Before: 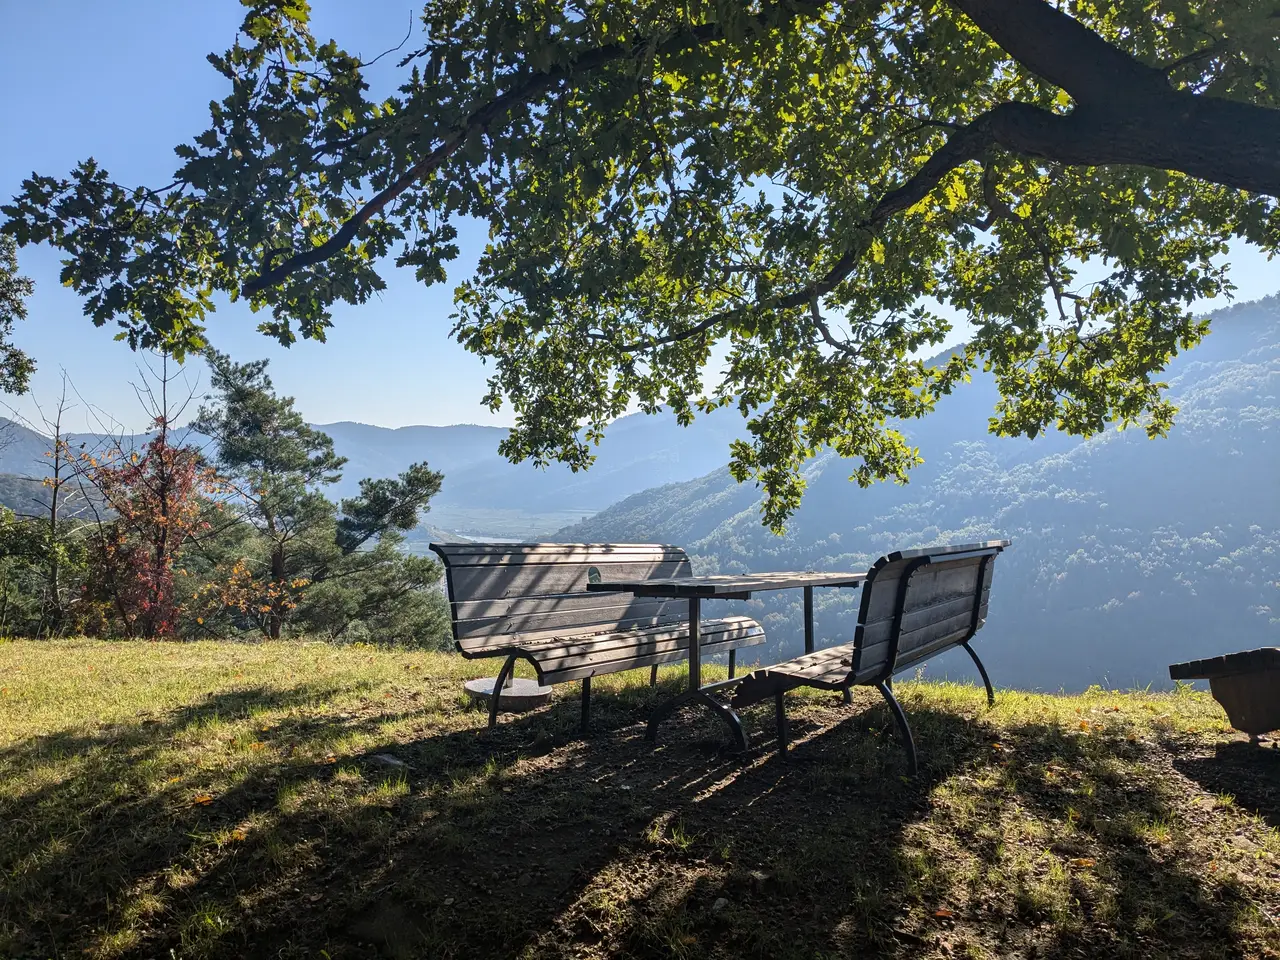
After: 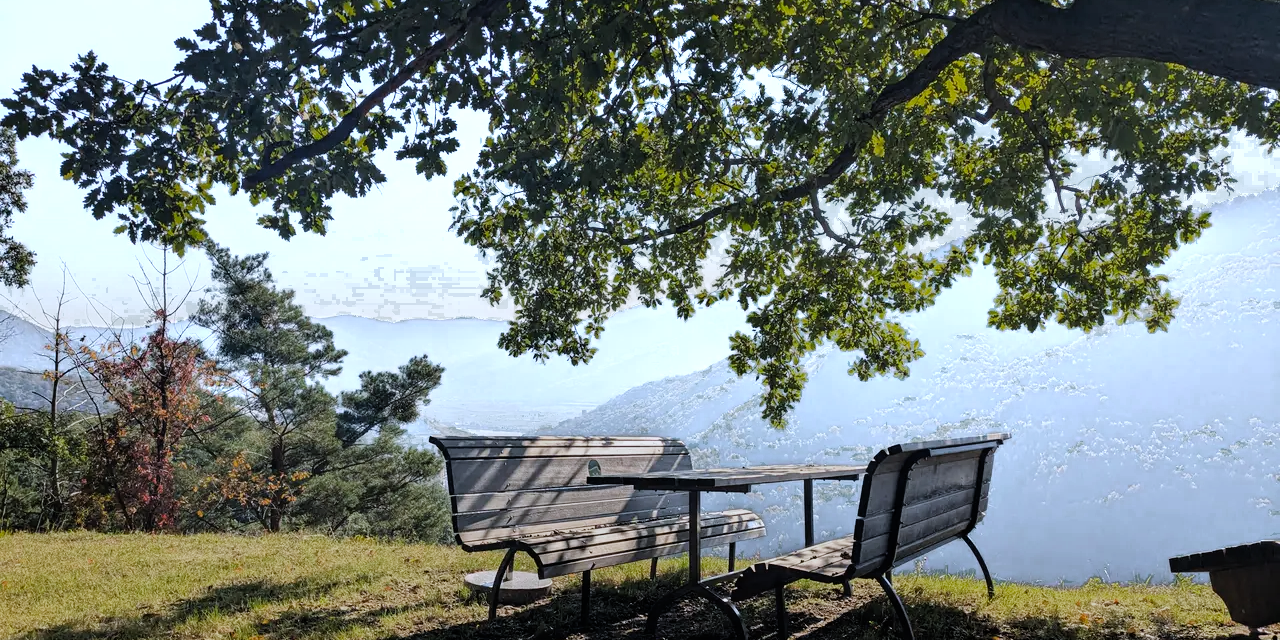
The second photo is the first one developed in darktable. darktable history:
white balance: red 0.983, blue 1.036
crop: top 11.166%, bottom 22.168%
color zones: curves: ch0 [(0.203, 0.433) (0.607, 0.517) (0.697, 0.696) (0.705, 0.897)]
filmic rgb: white relative exposure 3.85 EV, hardness 4.3
